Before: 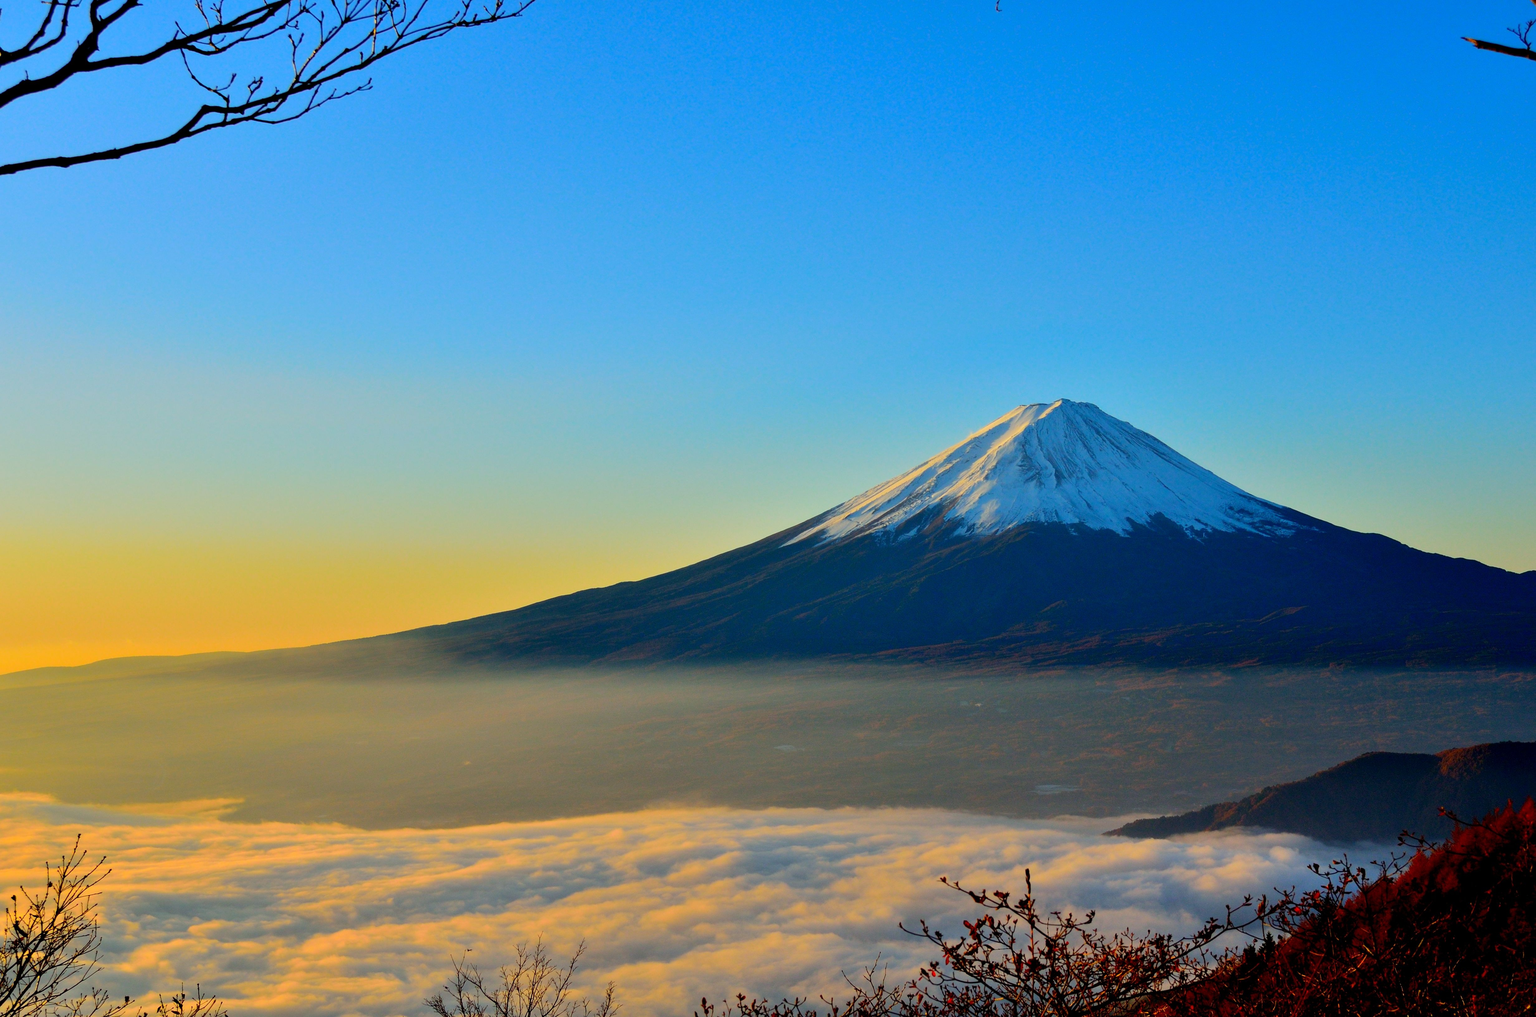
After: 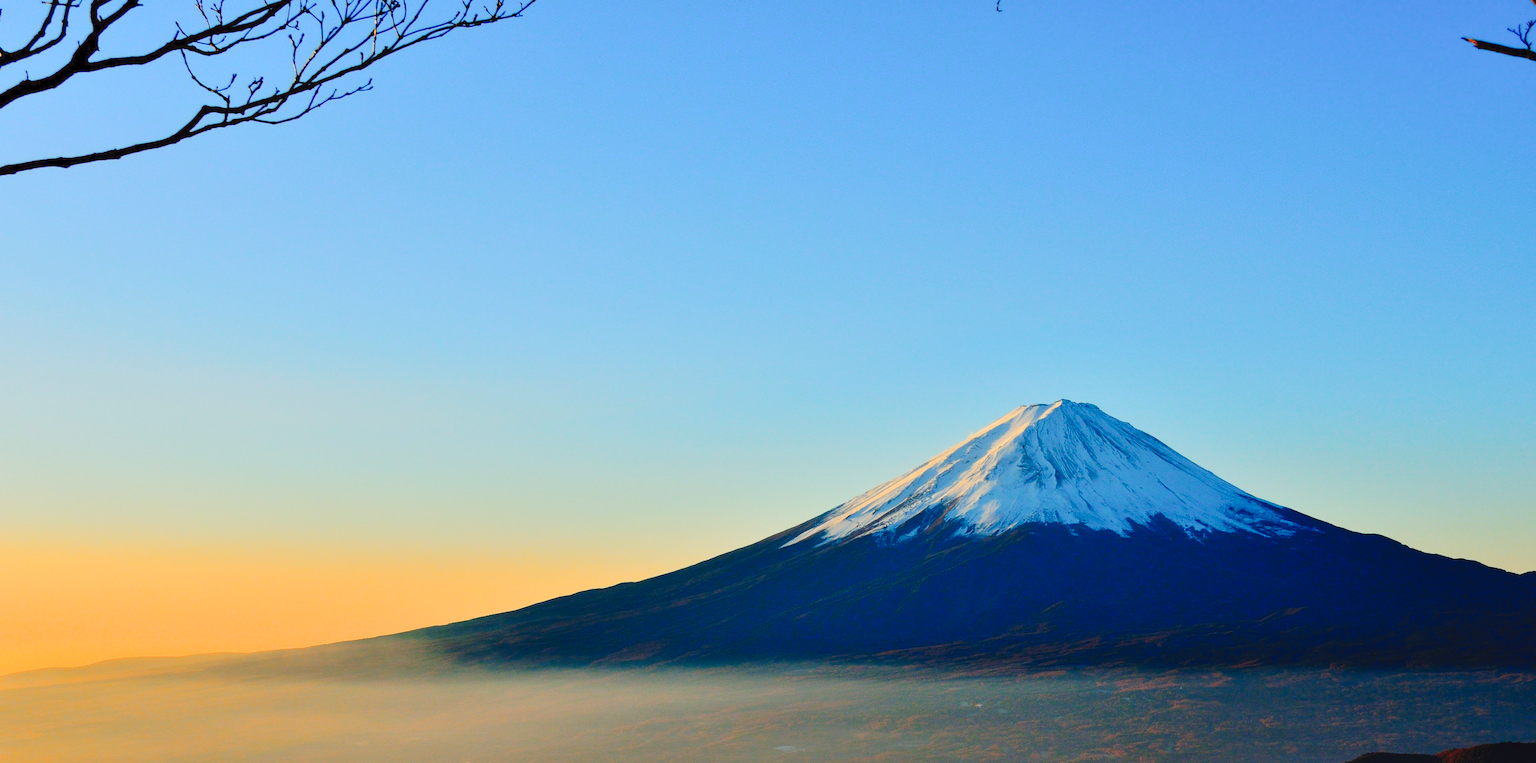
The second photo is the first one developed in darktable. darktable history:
color zones: curves: ch1 [(0, 0.469) (0.072, 0.457) (0.243, 0.494) (0.429, 0.5) (0.571, 0.5) (0.714, 0.5) (0.857, 0.5) (1, 0.469)]; ch2 [(0, 0.499) (0.143, 0.467) (0.242, 0.436) (0.429, 0.493) (0.571, 0.5) (0.714, 0.5) (0.857, 0.5) (1, 0.499)]
crop: bottom 24.967%
tone curve: curves: ch0 [(0, 0) (0.003, 0.049) (0.011, 0.052) (0.025, 0.057) (0.044, 0.069) (0.069, 0.076) (0.1, 0.09) (0.136, 0.111) (0.177, 0.15) (0.224, 0.197) (0.277, 0.267) (0.335, 0.366) (0.399, 0.477) (0.468, 0.561) (0.543, 0.651) (0.623, 0.733) (0.709, 0.804) (0.801, 0.869) (0.898, 0.924) (1, 1)], preserve colors none
